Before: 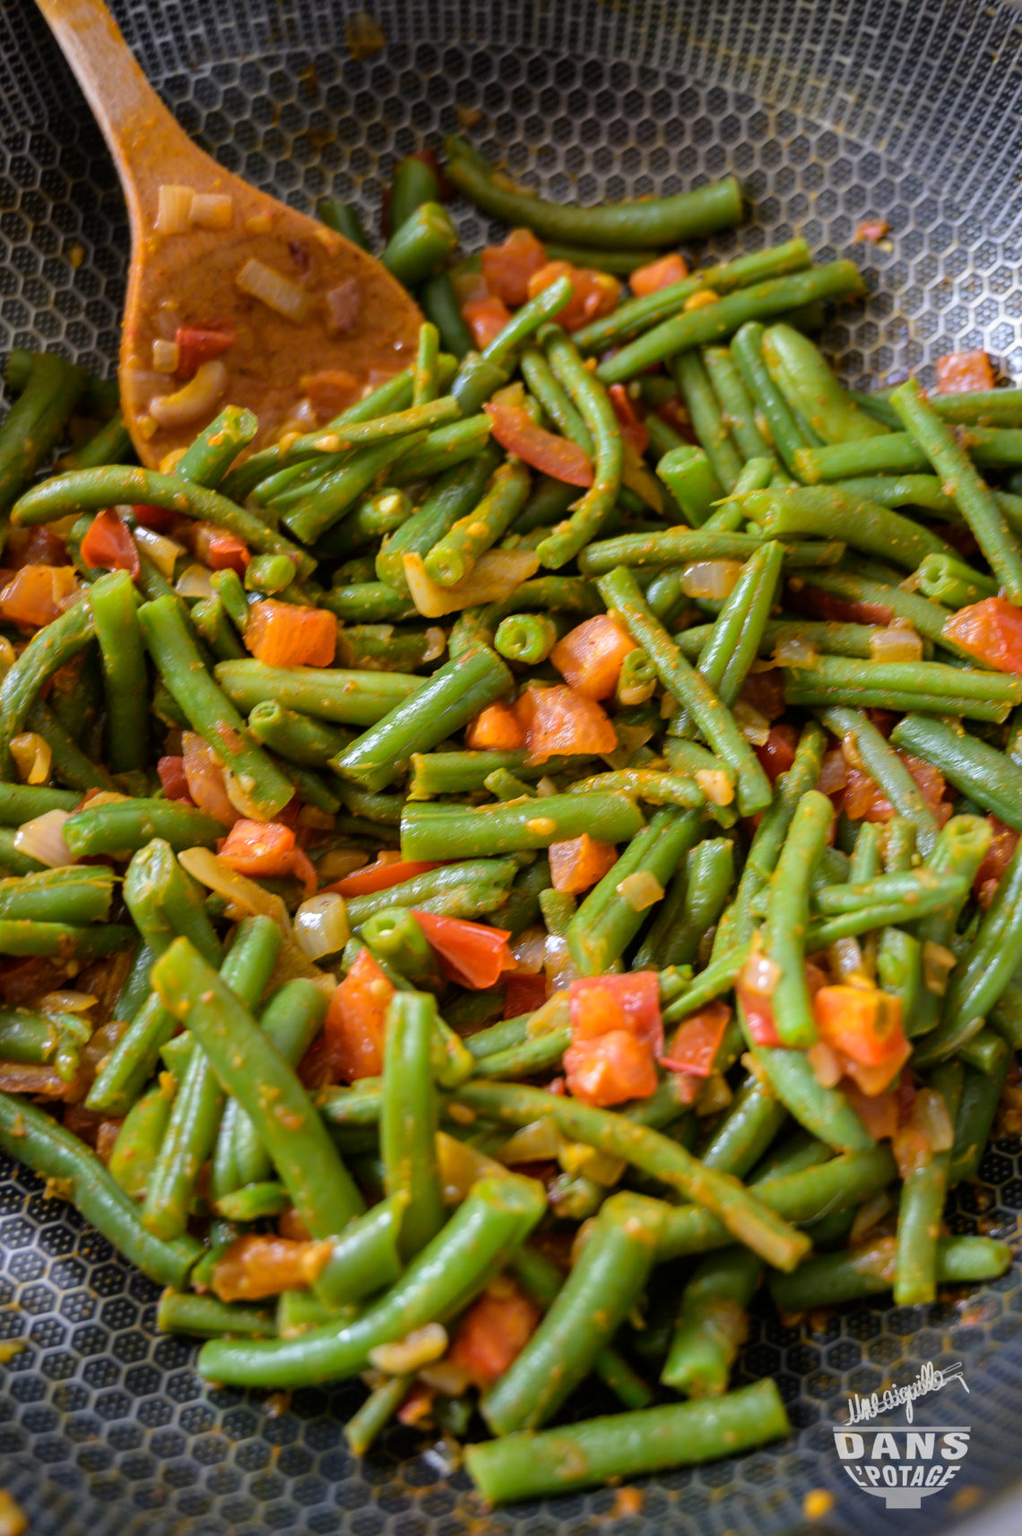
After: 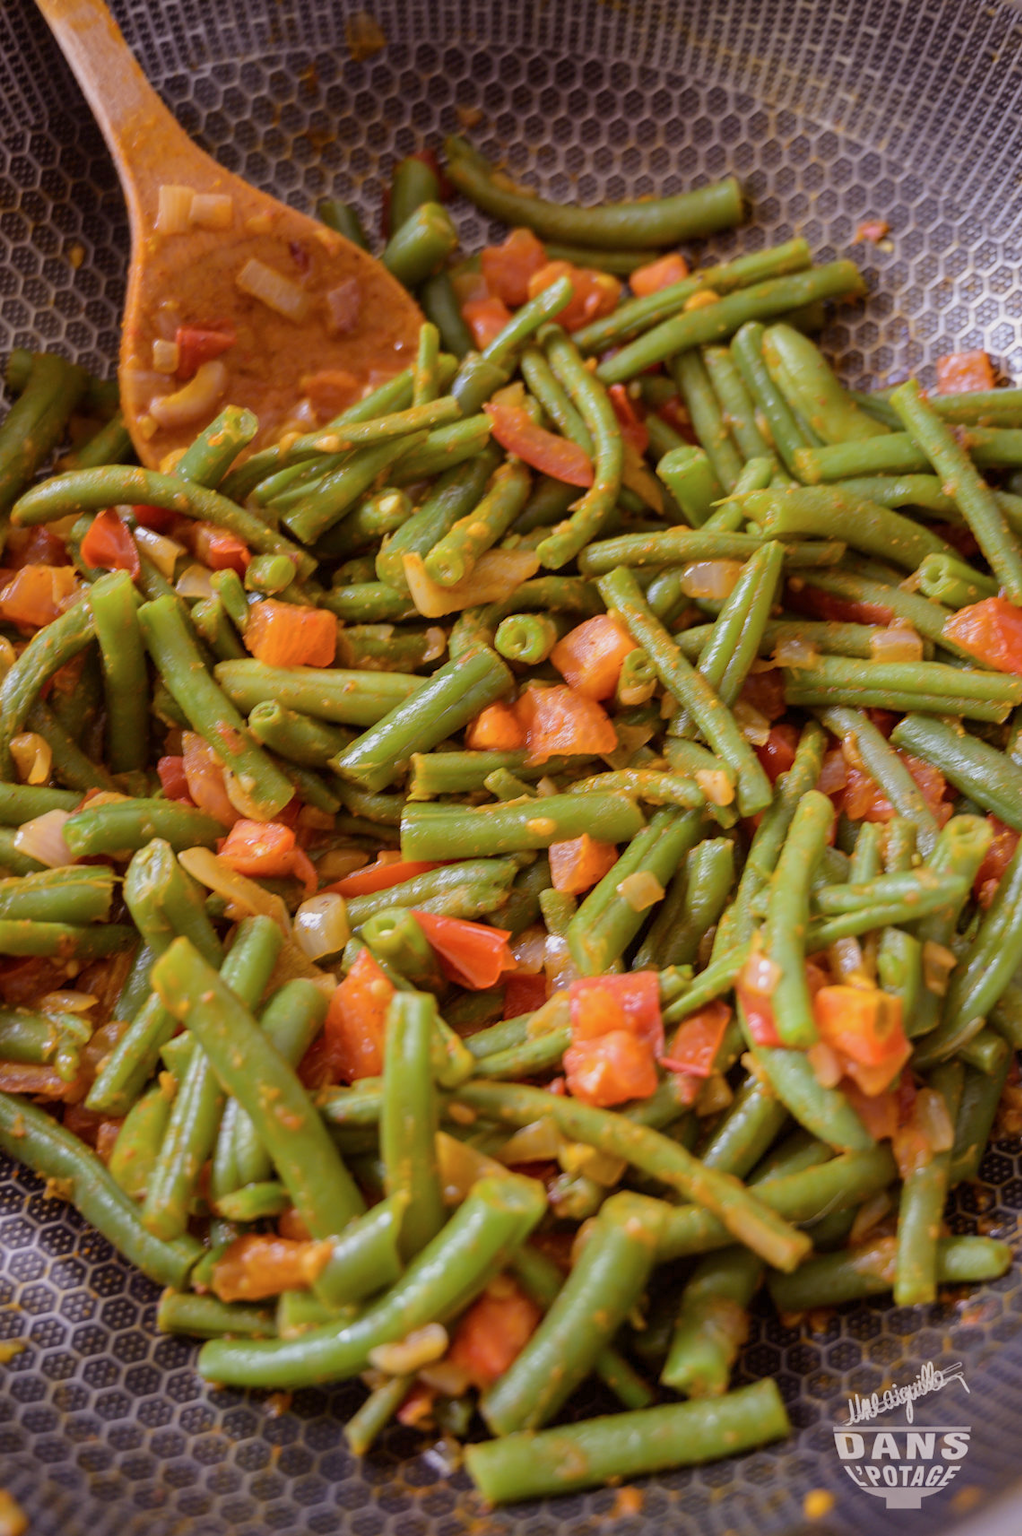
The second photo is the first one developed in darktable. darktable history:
color balance: contrast -15%
rgb levels: mode RGB, independent channels, levels [[0, 0.474, 1], [0, 0.5, 1], [0, 0.5, 1]]
